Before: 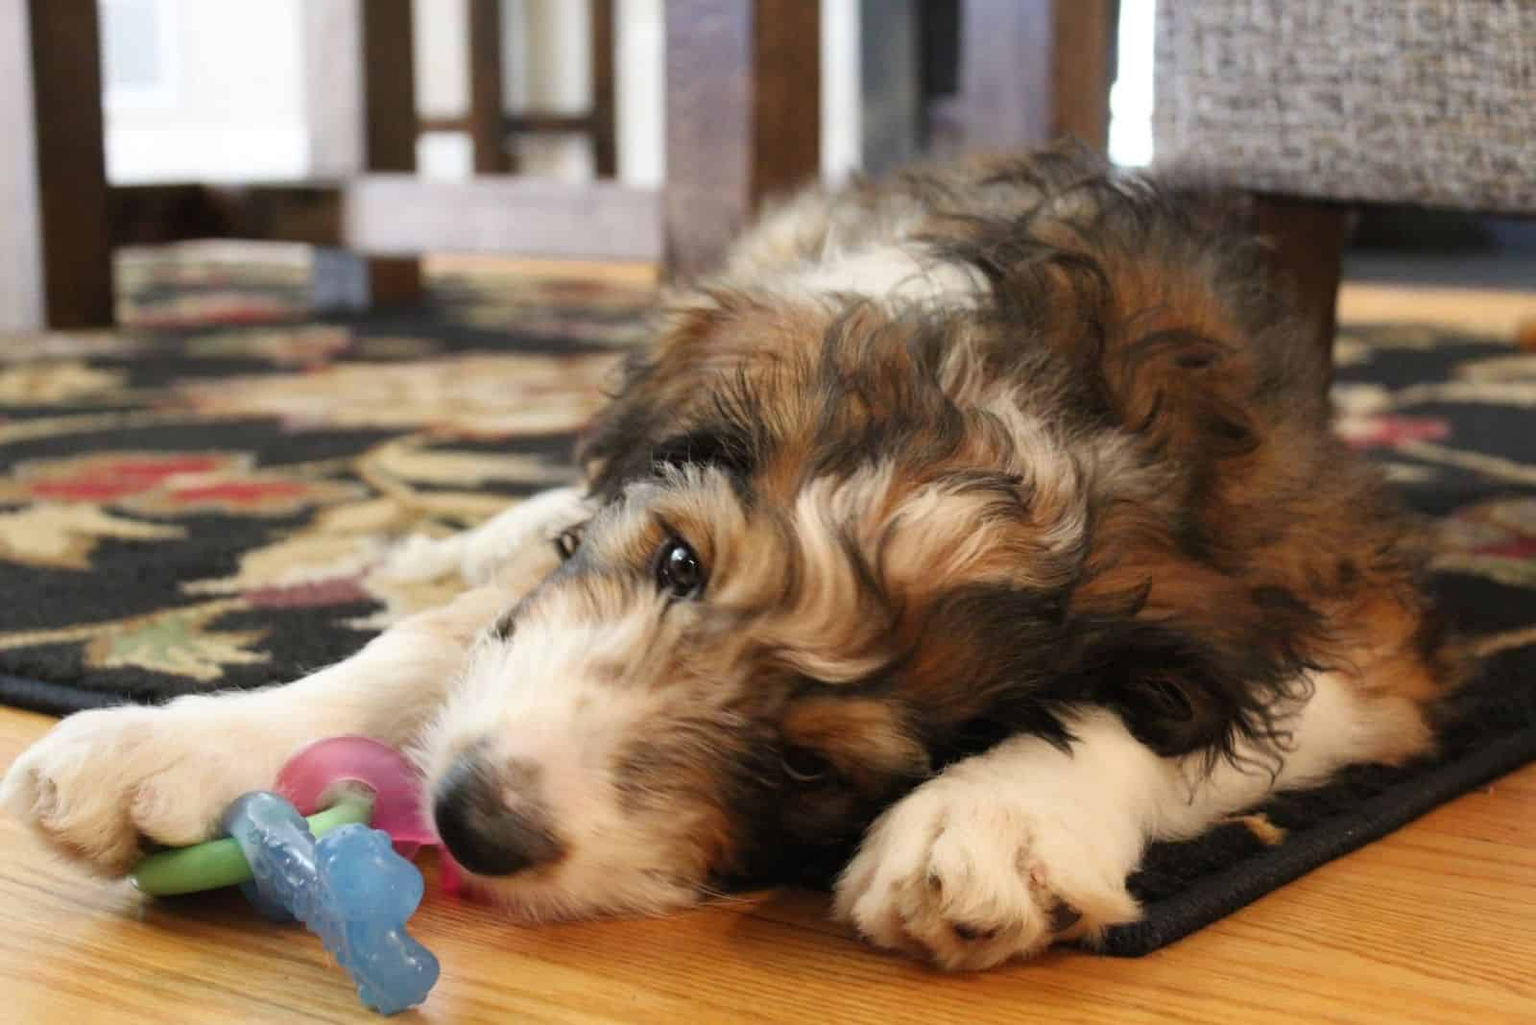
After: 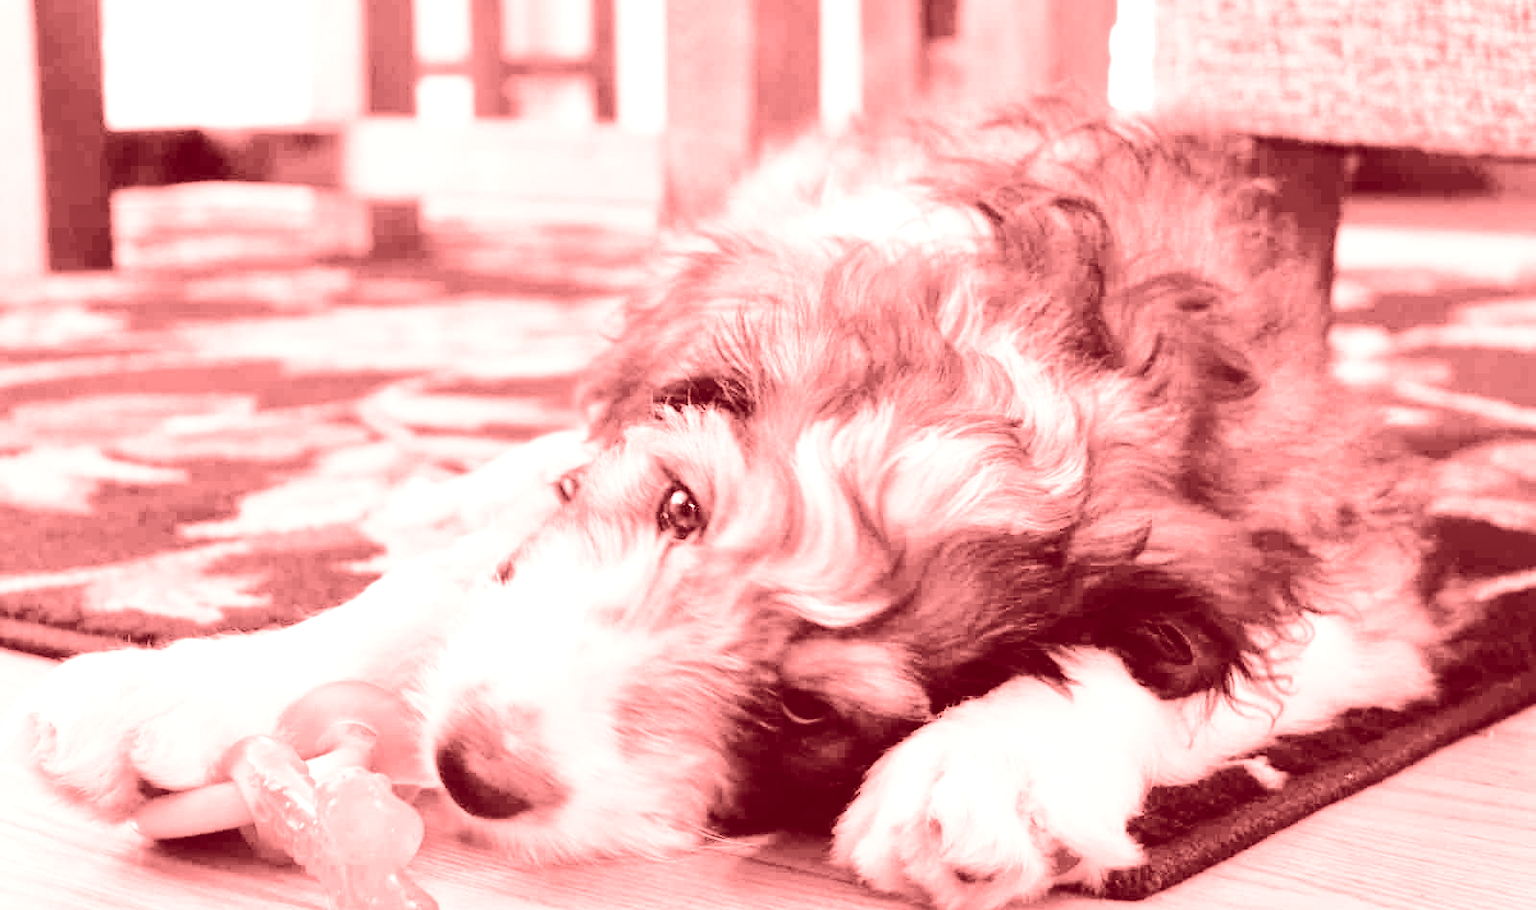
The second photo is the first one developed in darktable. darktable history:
exposure: exposure 0.161 EV, compensate highlight preservation false
crop and rotate: top 5.609%, bottom 5.609%
tone equalizer: -7 EV 0.15 EV, -6 EV 0.6 EV, -5 EV 1.15 EV, -4 EV 1.33 EV, -3 EV 1.15 EV, -2 EV 0.6 EV, -1 EV 0.15 EV, mask exposure compensation -0.5 EV
colorize: saturation 60%, source mix 100%
base curve: curves: ch0 [(0, 0) (0.028, 0.03) (0.121, 0.232) (0.46, 0.748) (0.859, 0.968) (1, 1)]
